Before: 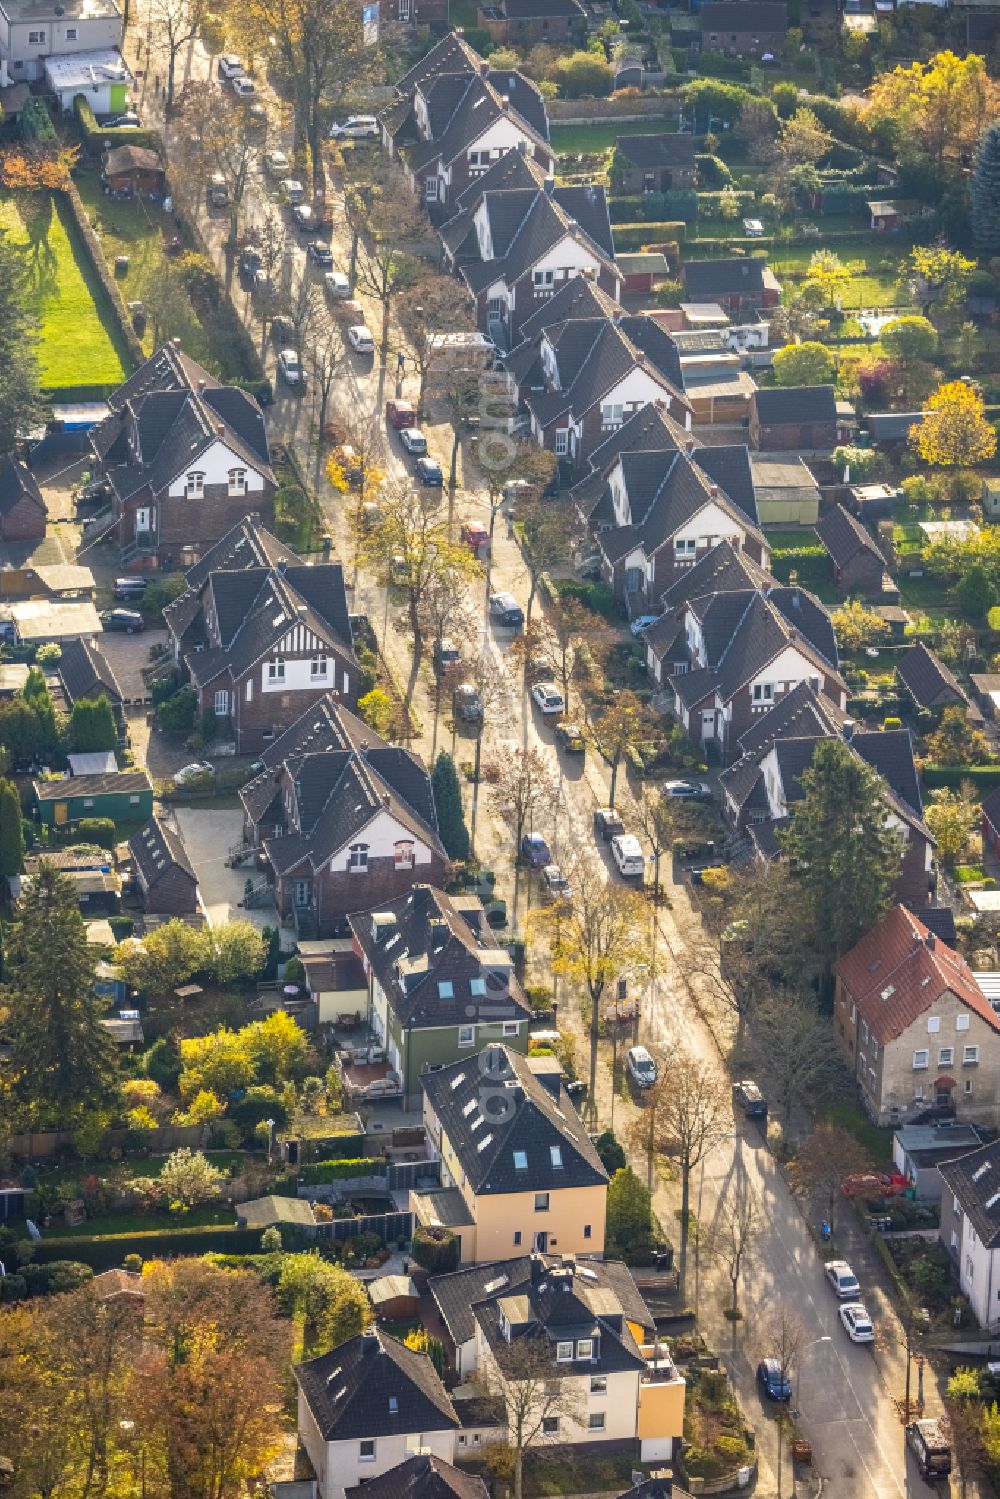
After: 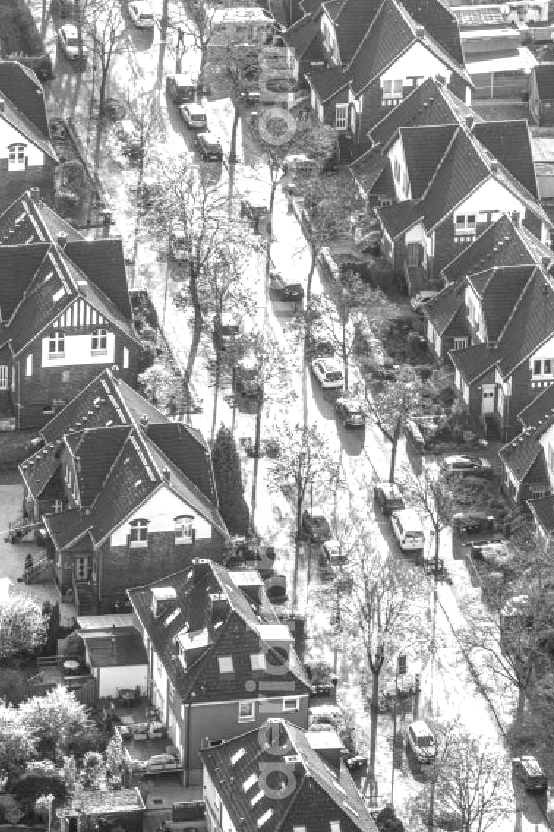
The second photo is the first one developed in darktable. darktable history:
exposure: black level correction 0.001, exposure 0.5 EV, compensate exposure bias true, compensate highlight preservation false
local contrast: highlights 62%, detail 143%, midtone range 0.423
crop and rotate: left 22.035%, top 21.688%, right 22.506%, bottom 22.765%
contrast brightness saturation: saturation -0.994
